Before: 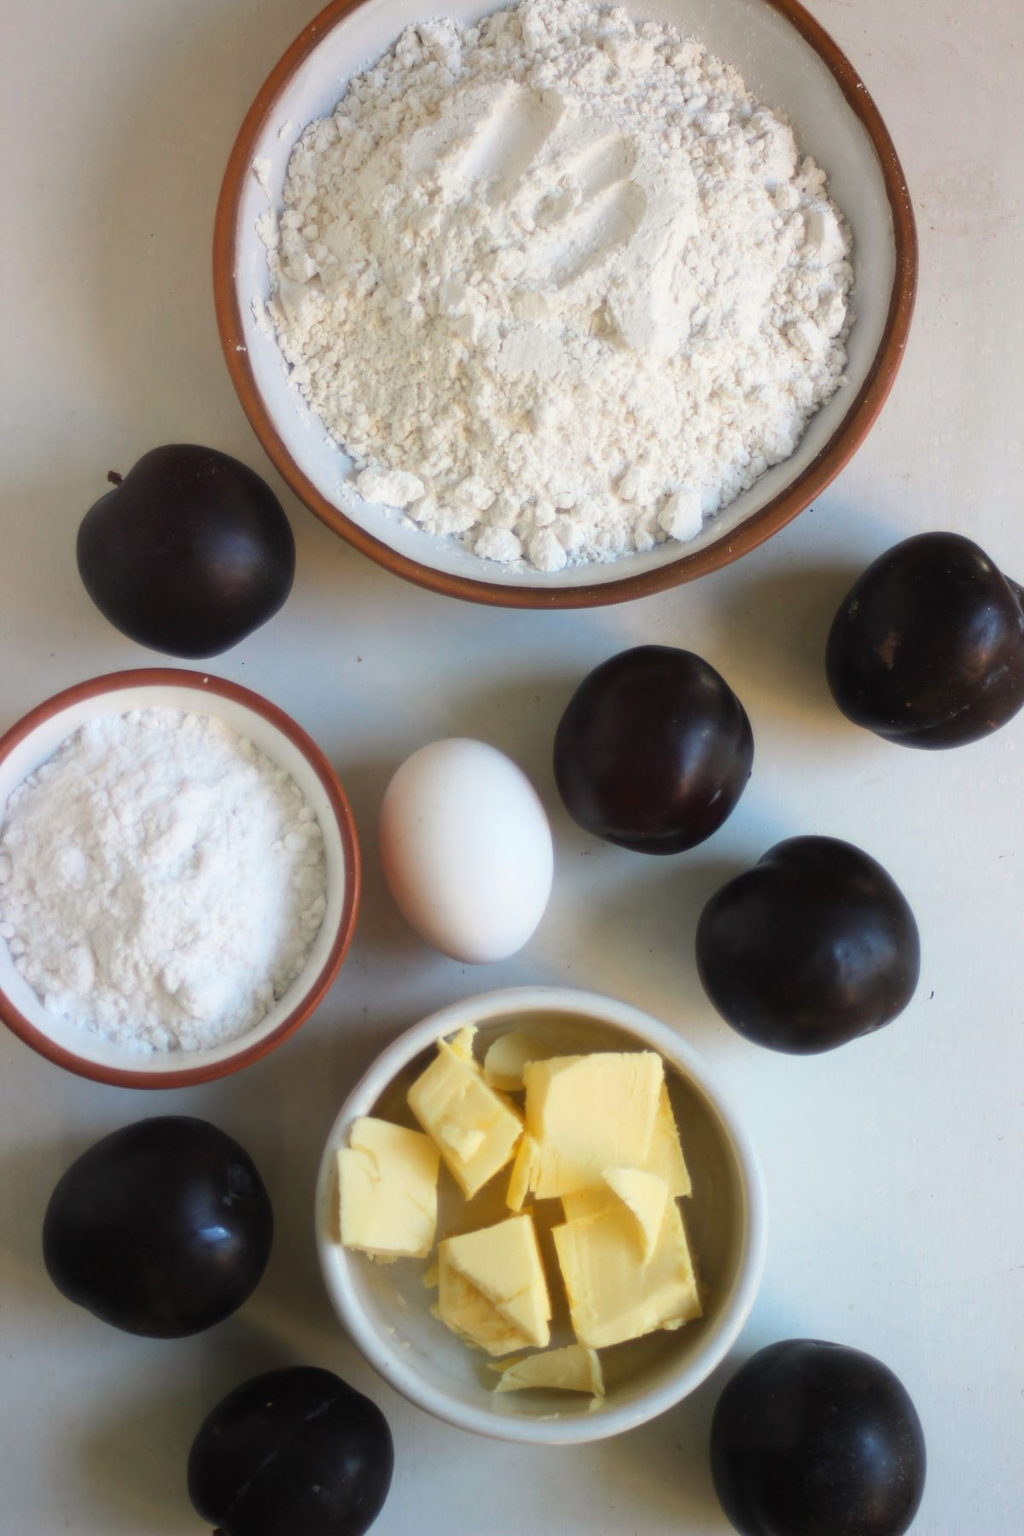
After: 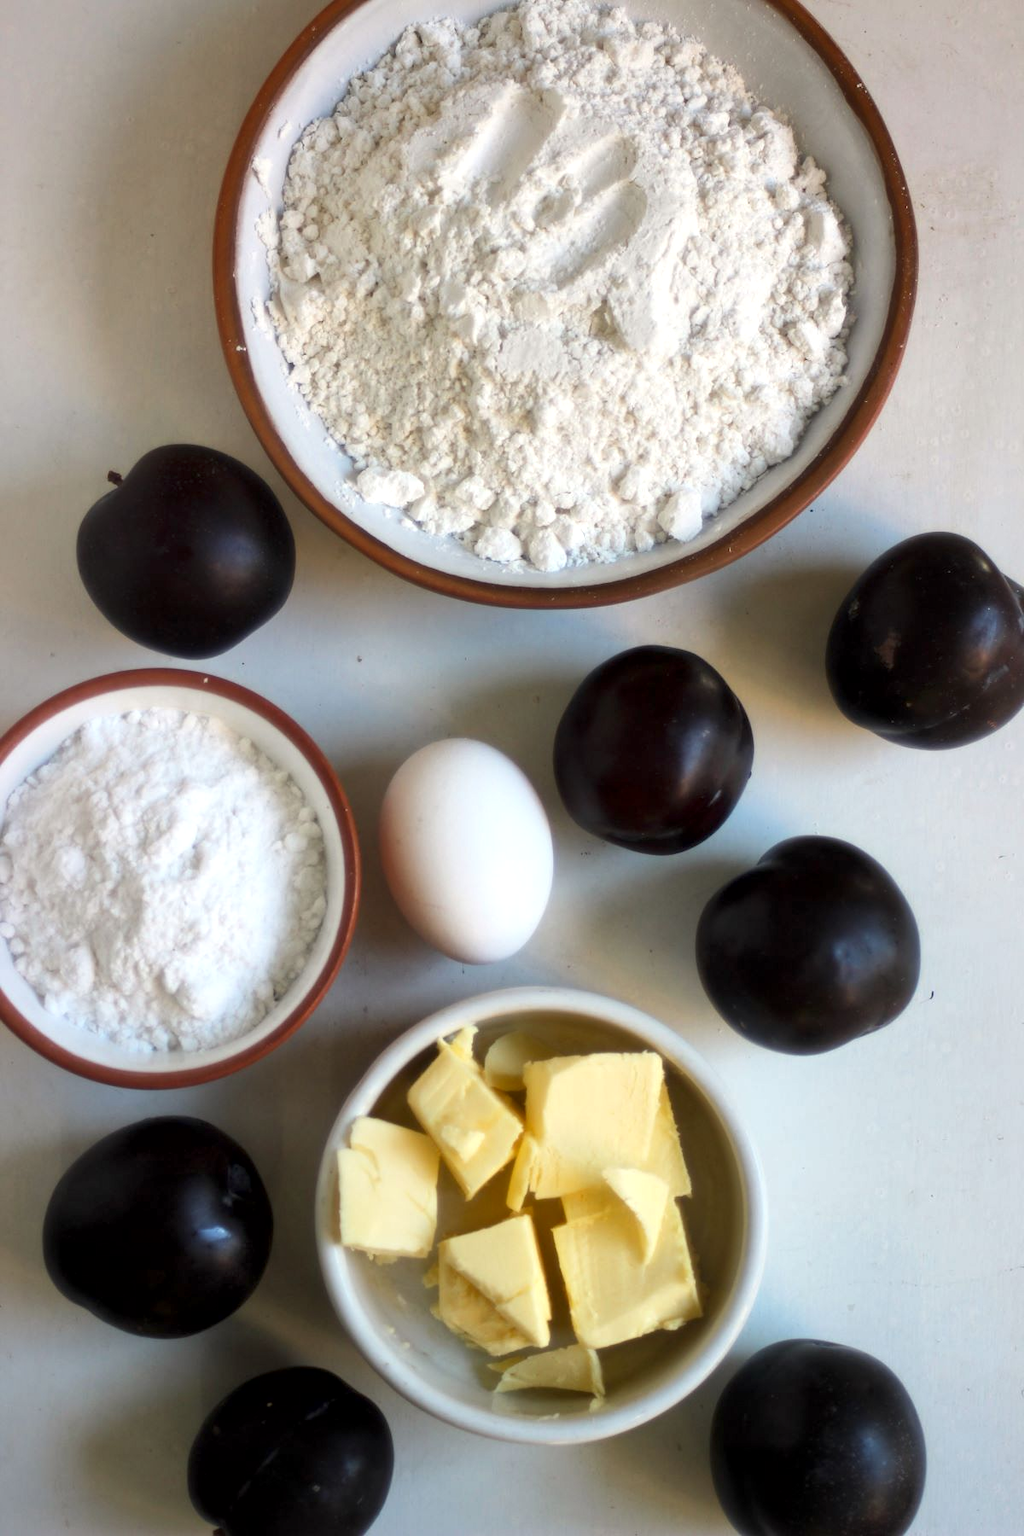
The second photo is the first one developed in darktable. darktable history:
local contrast: mode bilateral grid, contrast 99, coarseness 99, detail 165%, midtone range 0.2
